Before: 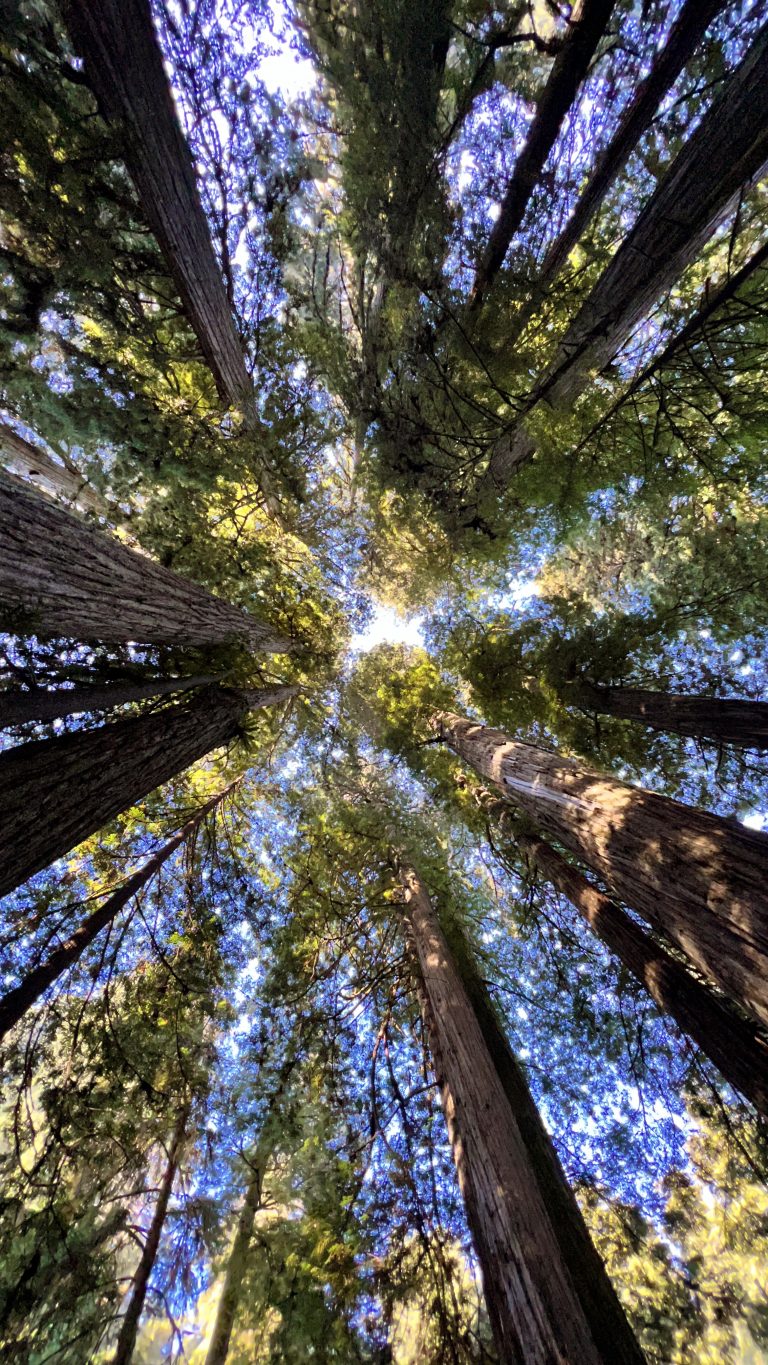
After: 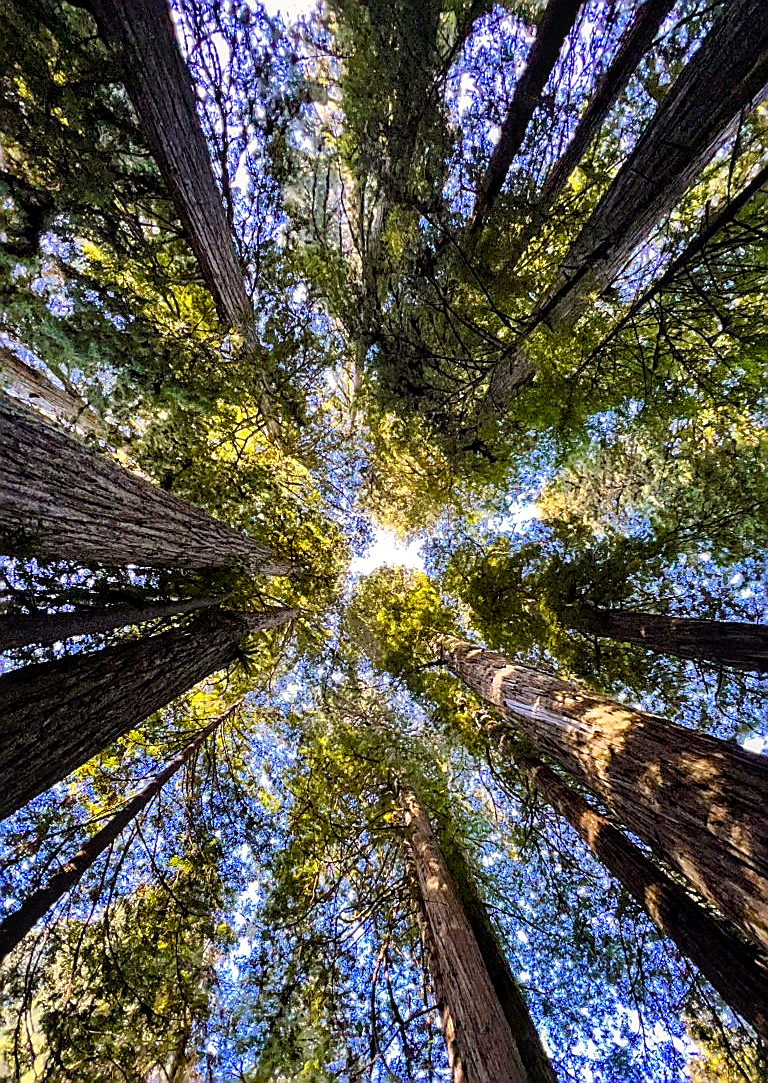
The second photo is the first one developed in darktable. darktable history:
sharpen: radius 1.395, amount 1.236, threshold 0.794
crop and rotate: top 5.657%, bottom 14.994%
color balance rgb: highlights gain › luminance 0.402%, highlights gain › chroma 0.315%, highlights gain › hue 41.28°, perceptual saturation grading › global saturation 36.54%, perceptual saturation grading › shadows 35.652%, perceptual brilliance grading › mid-tones 10.698%, perceptual brilliance grading › shadows 14.69%
contrast brightness saturation: contrast 0.105, saturation -0.16
haze removal: compatibility mode true, adaptive false
local contrast: on, module defaults
tone equalizer: on, module defaults
